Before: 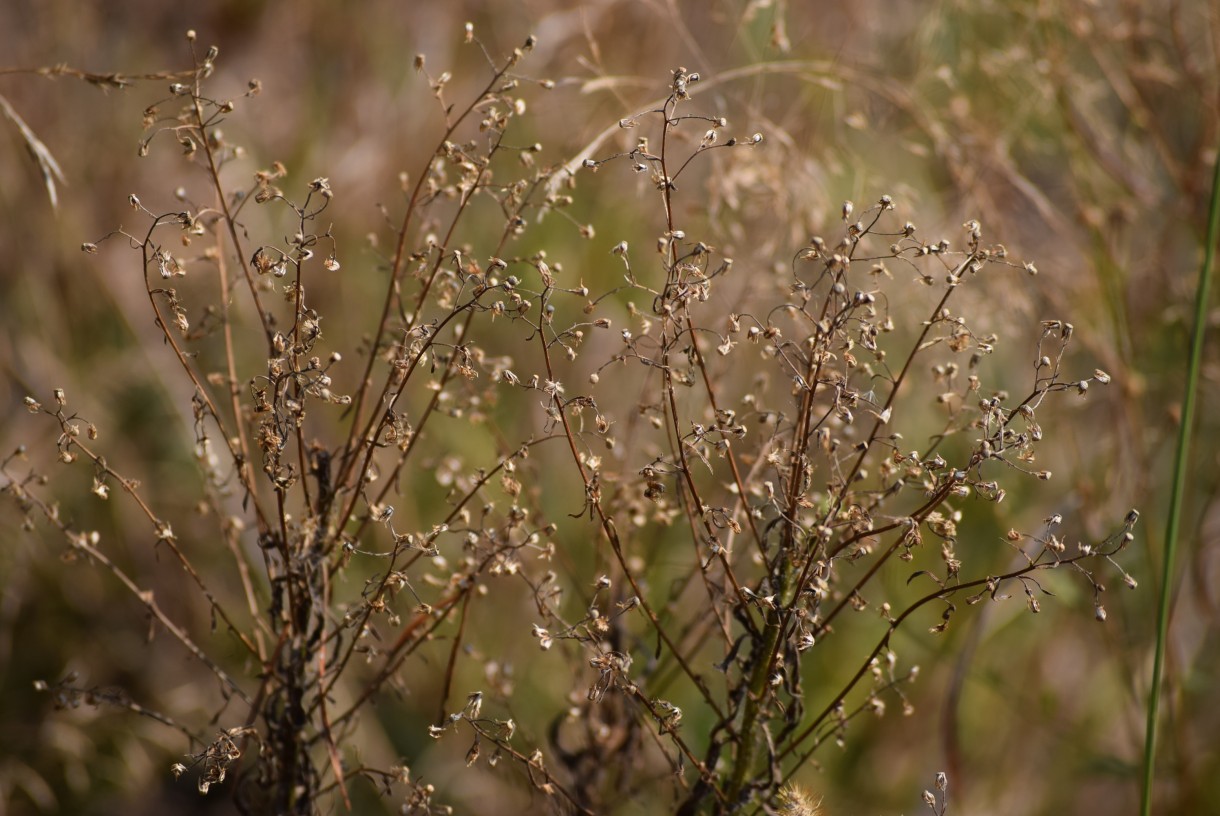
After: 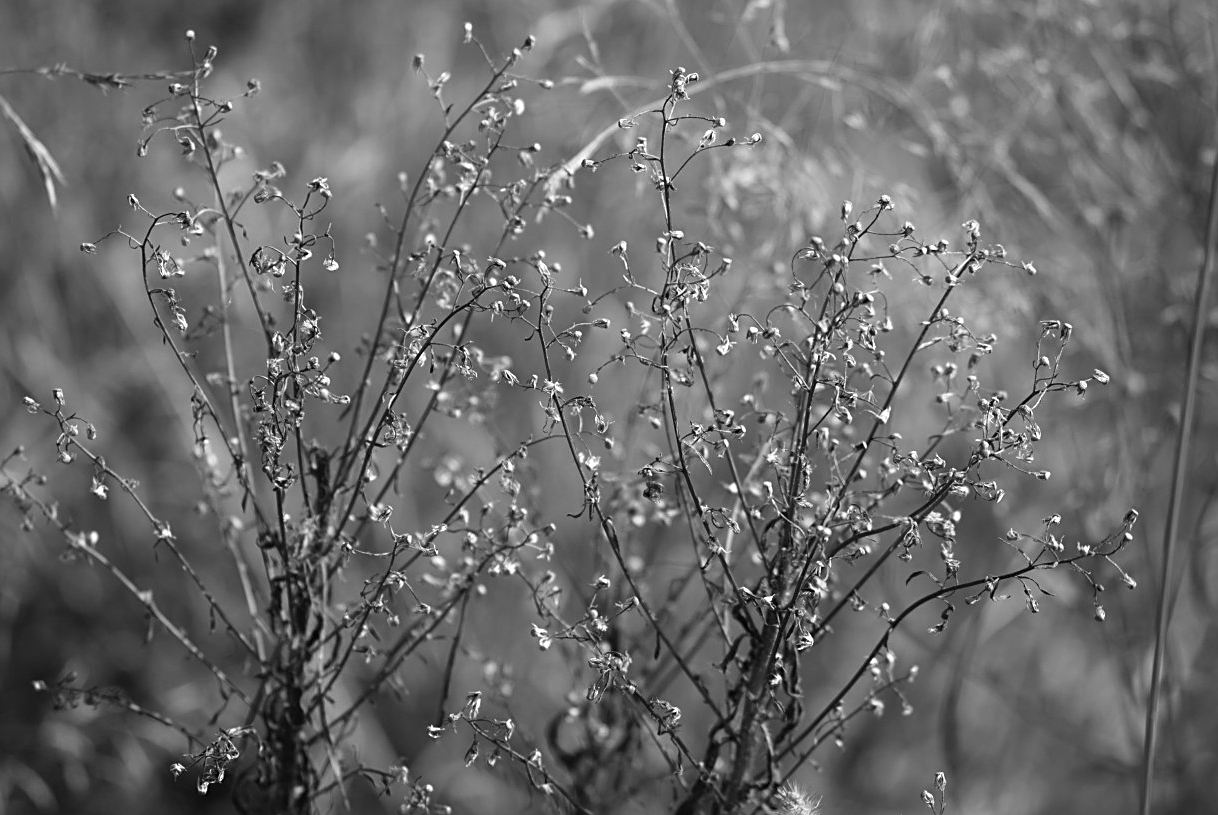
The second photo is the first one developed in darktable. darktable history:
contrast brightness saturation: saturation -1
white balance: red 0.967, blue 1.049
exposure: black level correction 0, exposure 0.4 EV, compensate exposure bias true, compensate highlight preservation false
sharpen: on, module defaults
crop and rotate: left 0.126%
